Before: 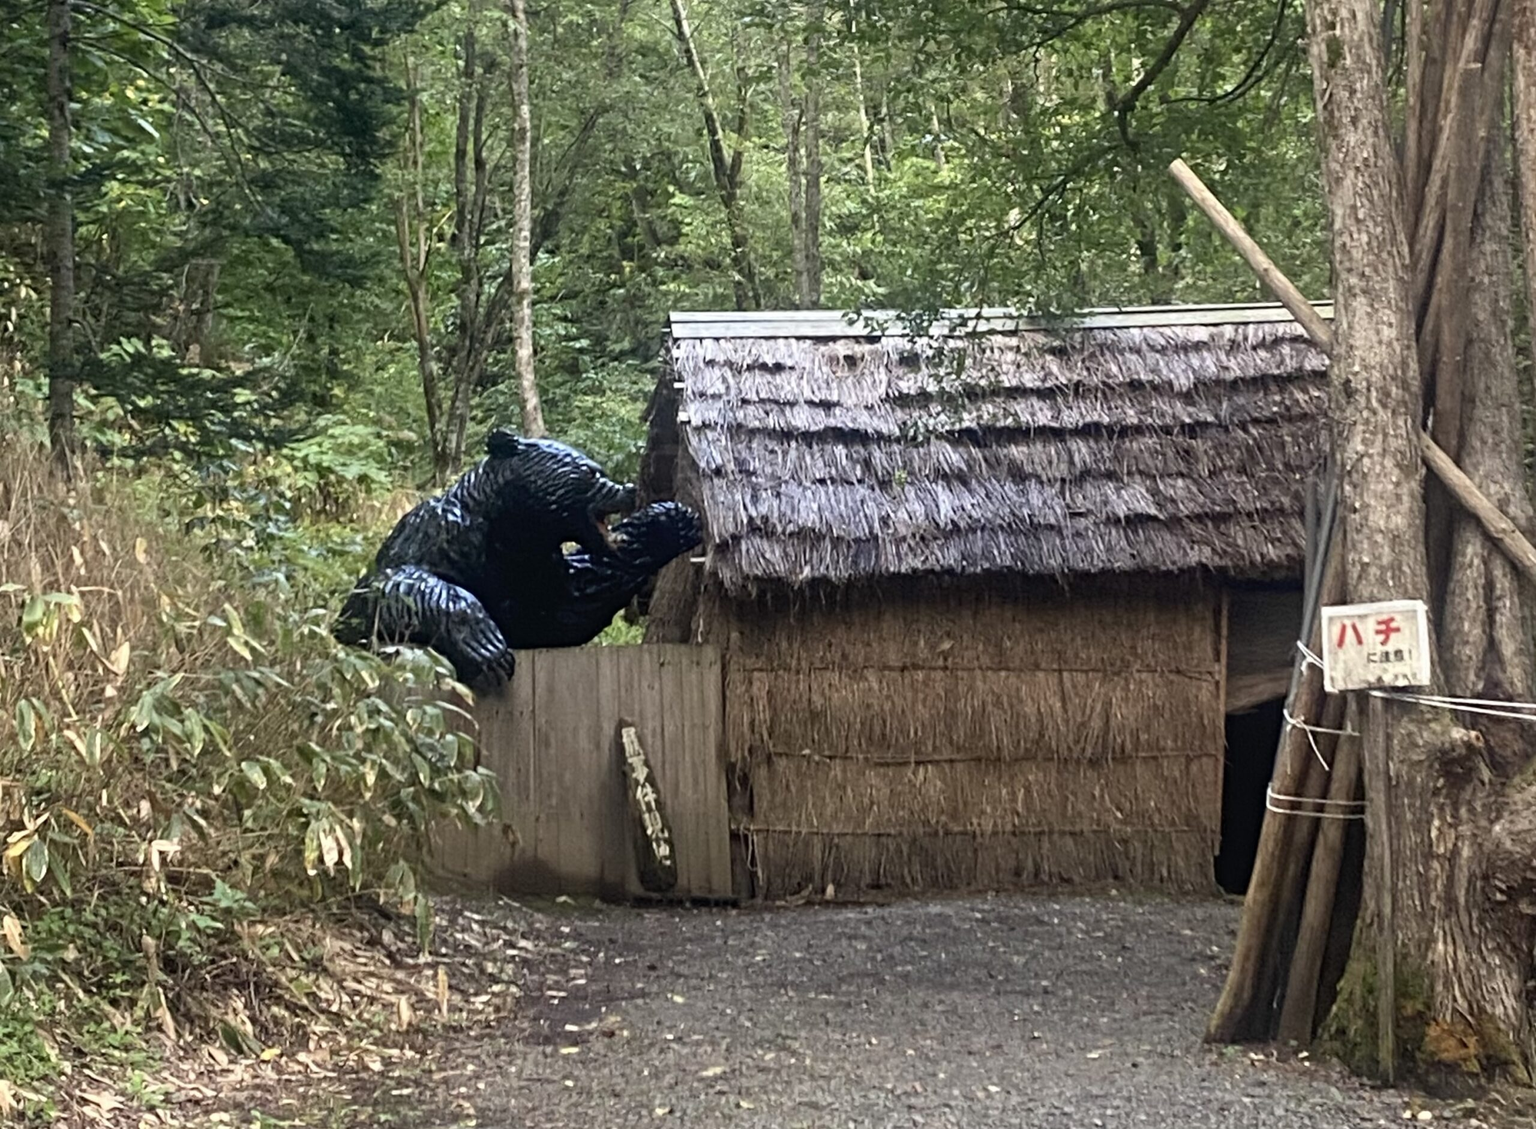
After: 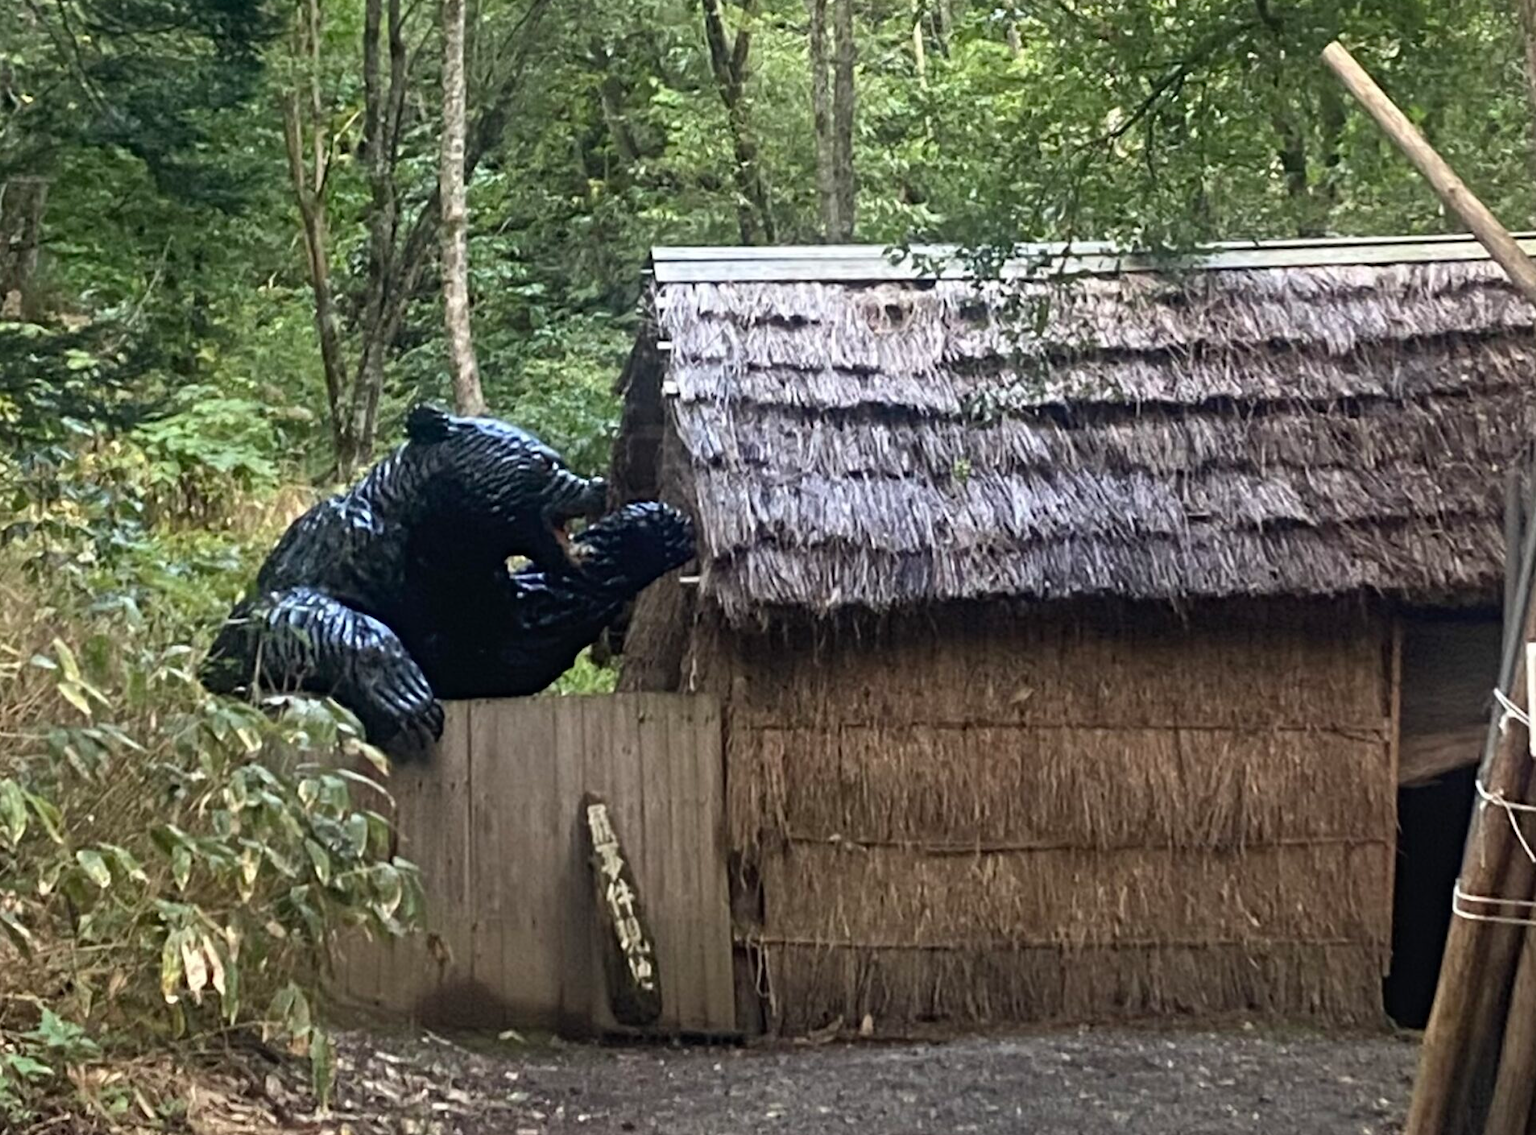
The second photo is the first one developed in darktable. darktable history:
crop and rotate: left 12.002%, top 11.358%, right 13.495%, bottom 13.655%
